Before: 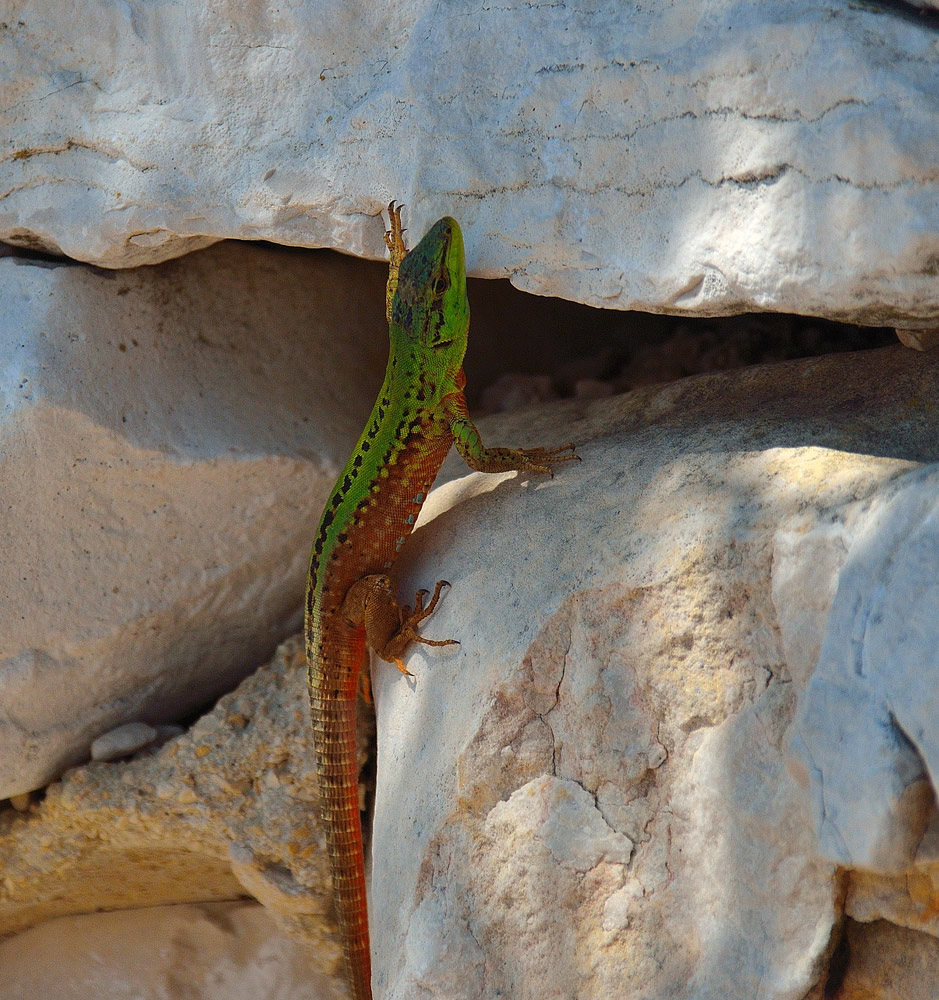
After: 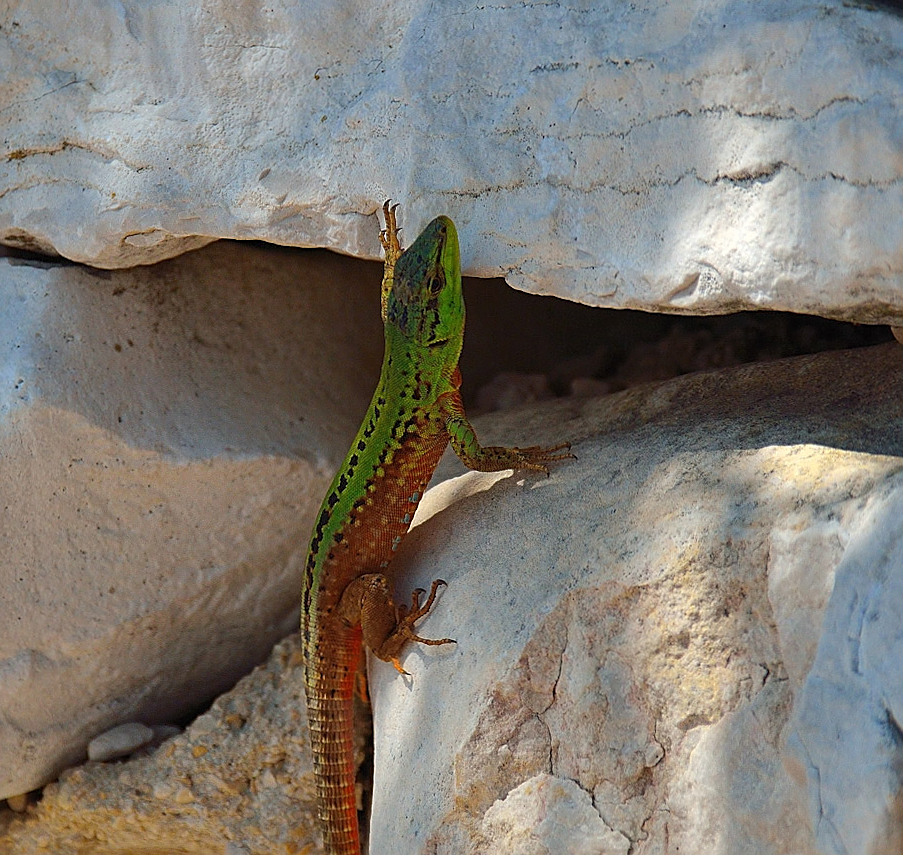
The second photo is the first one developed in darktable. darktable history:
sharpen: on, module defaults
crop and rotate: angle 0.2°, left 0.275%, right 3.127%, bottom 14.18%
